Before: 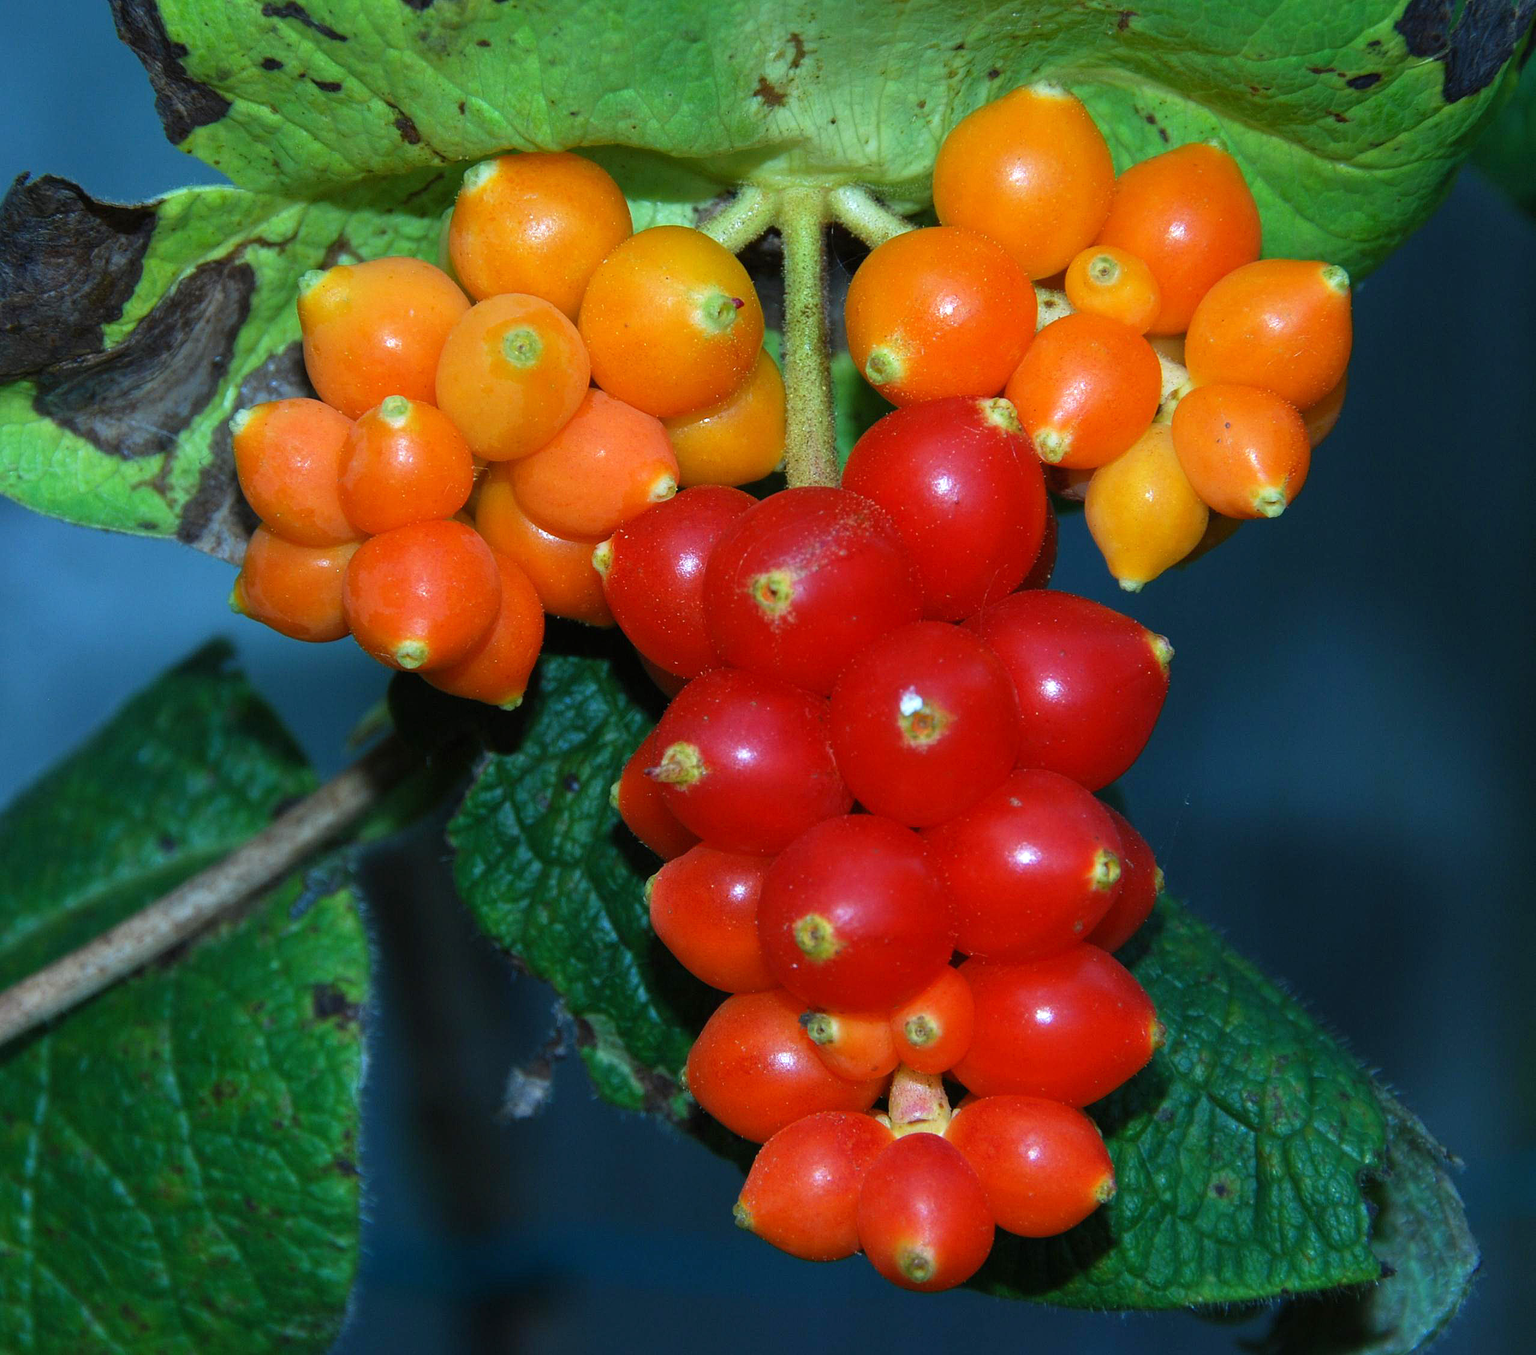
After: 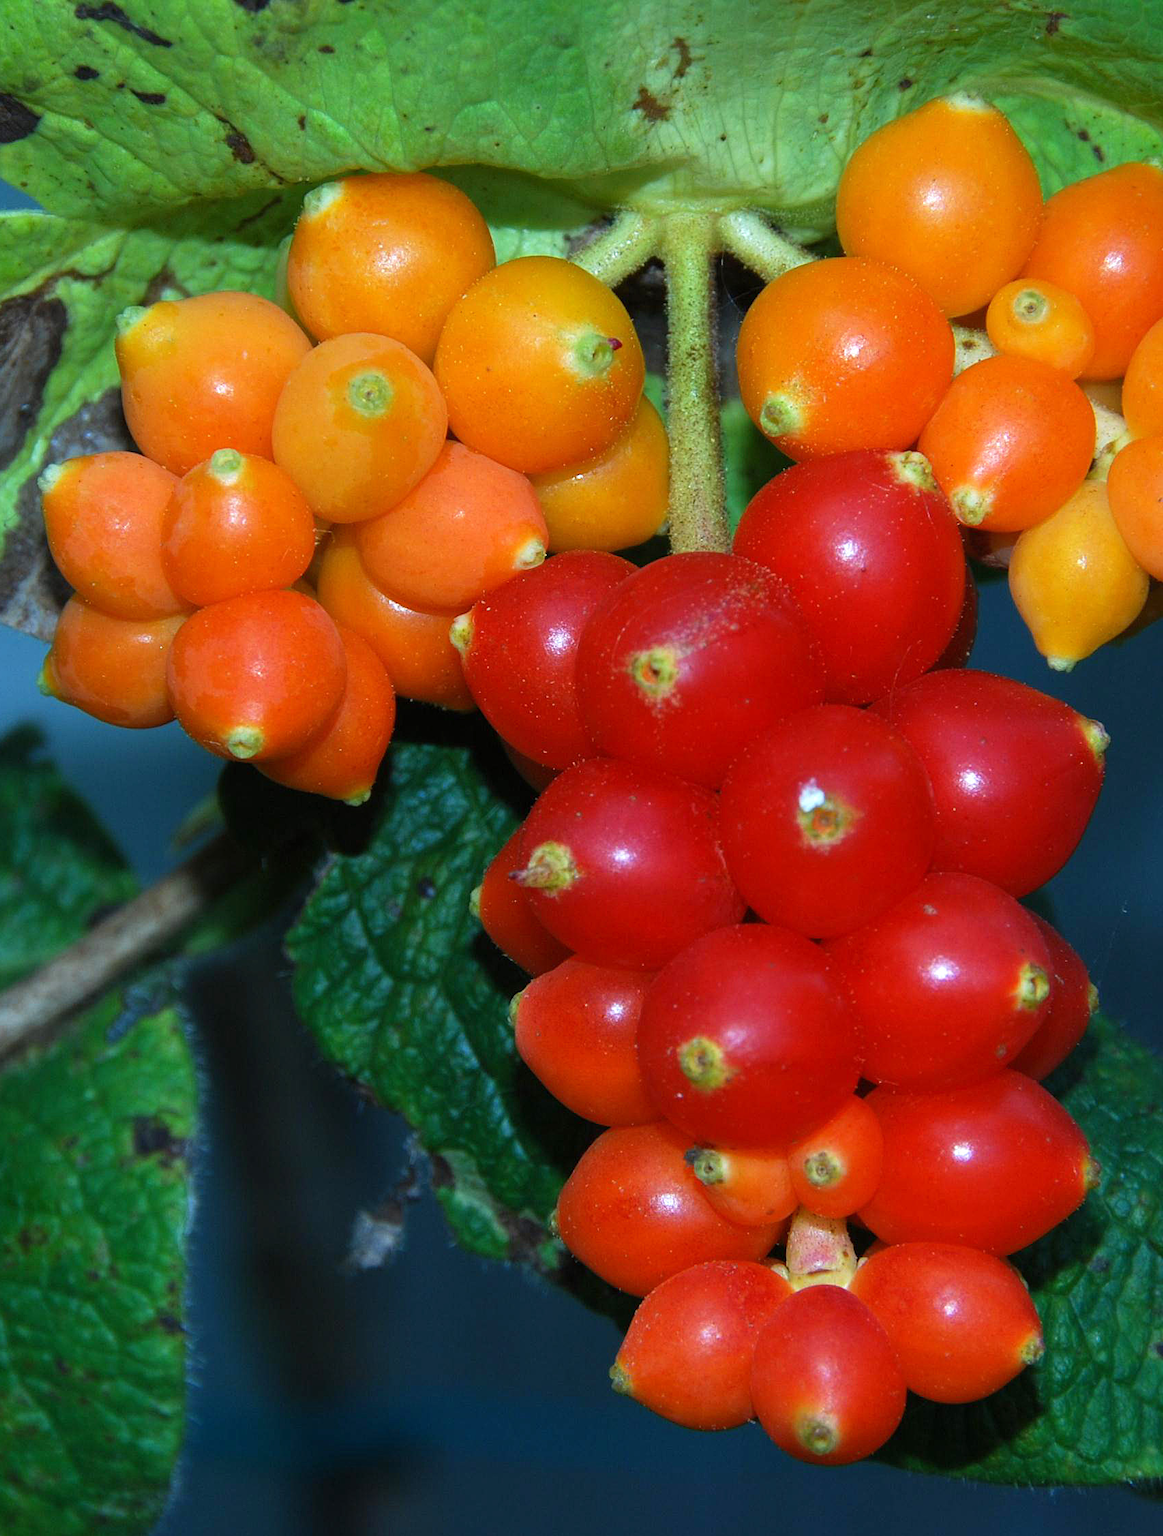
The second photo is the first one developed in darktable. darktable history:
crop and rotate: left 12.791%, right 20.457%
